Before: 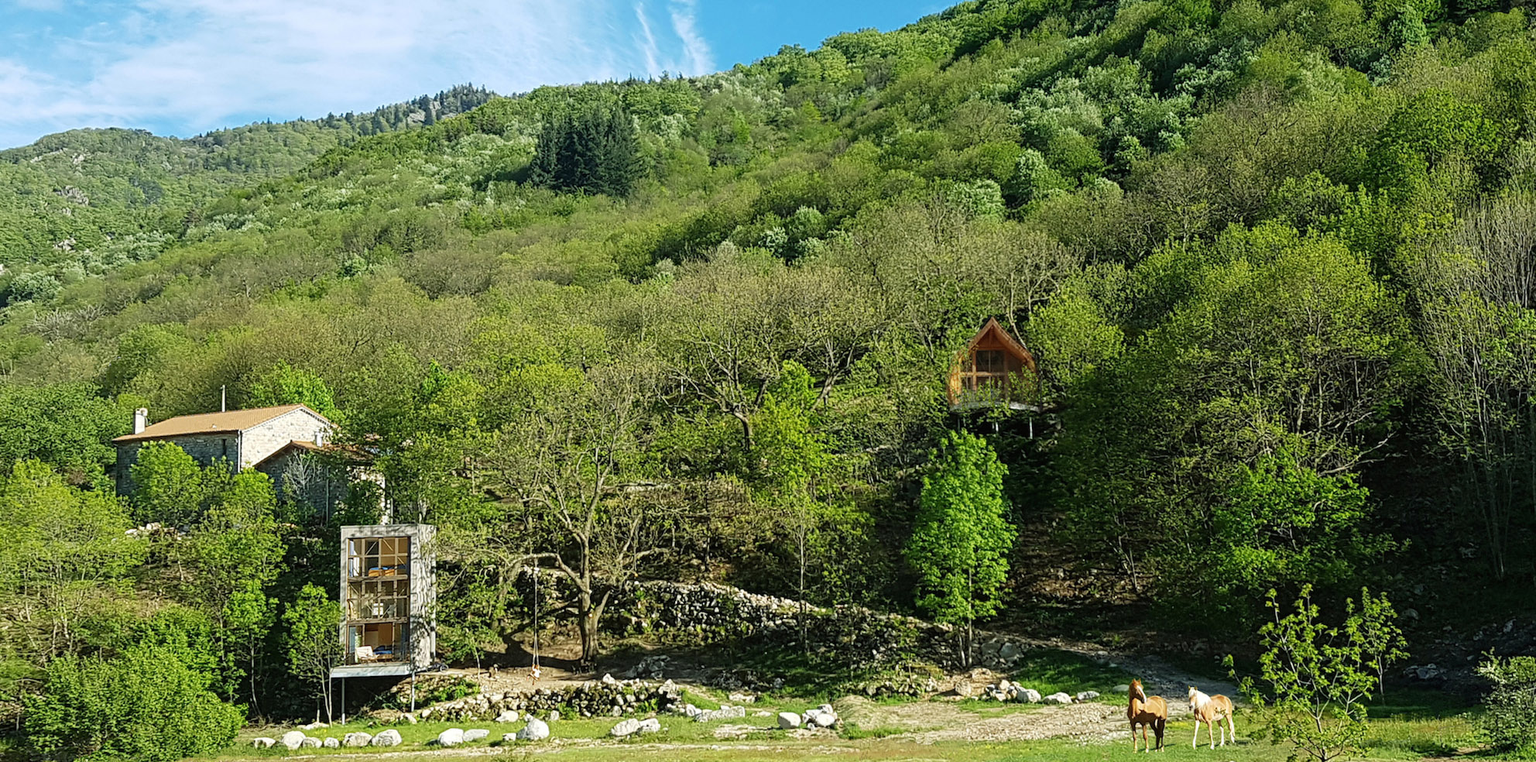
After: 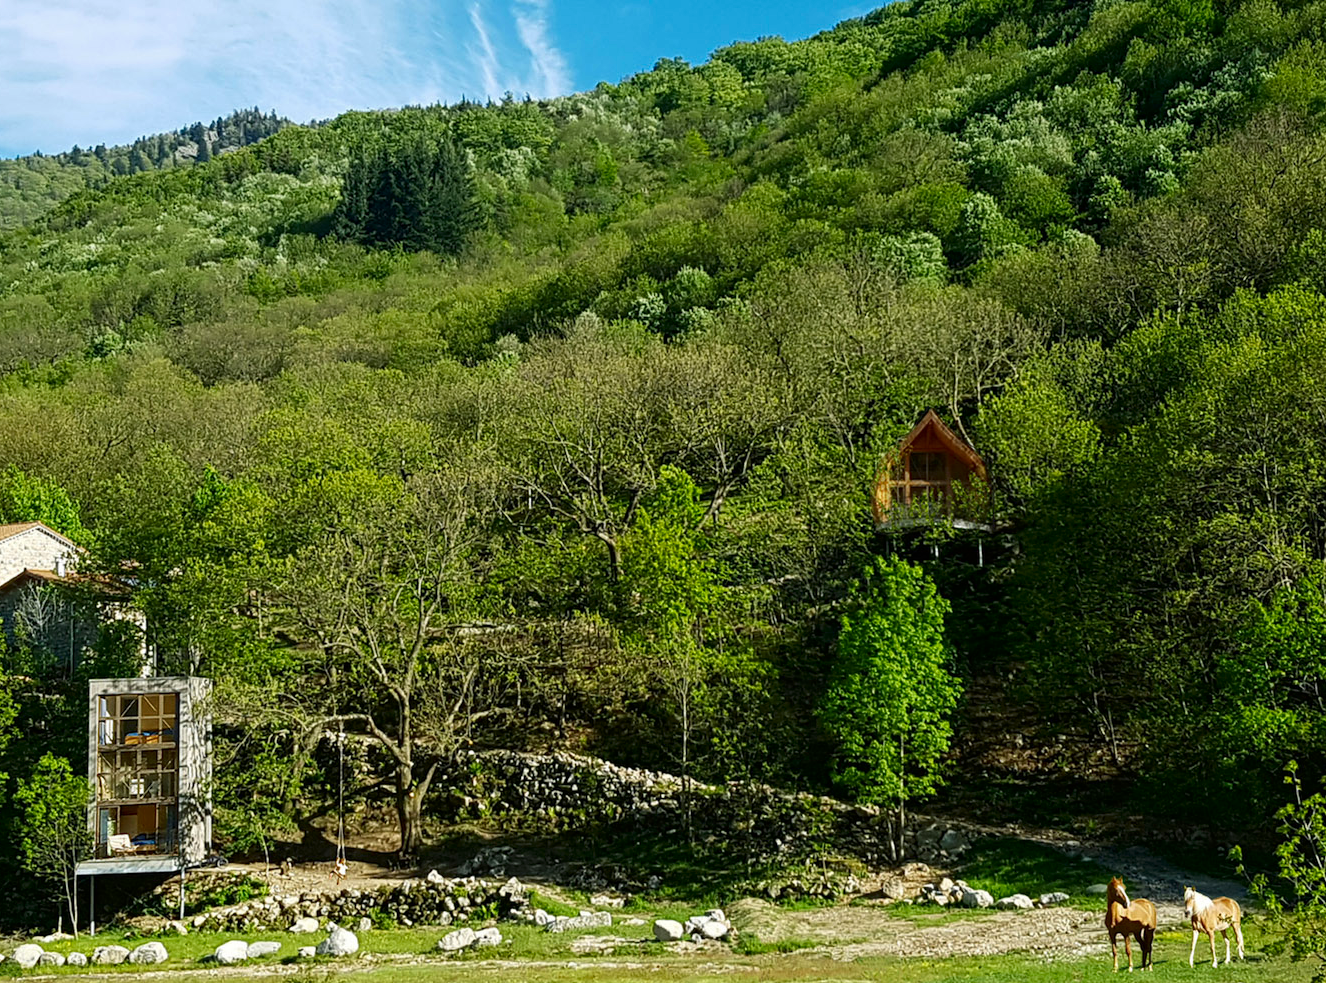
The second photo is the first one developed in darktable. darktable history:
contrast brightness saturation: contrast 0.07, brightness -0.14, saturation 0.11
crop and rotate: left 17.732%, right 15.423%
